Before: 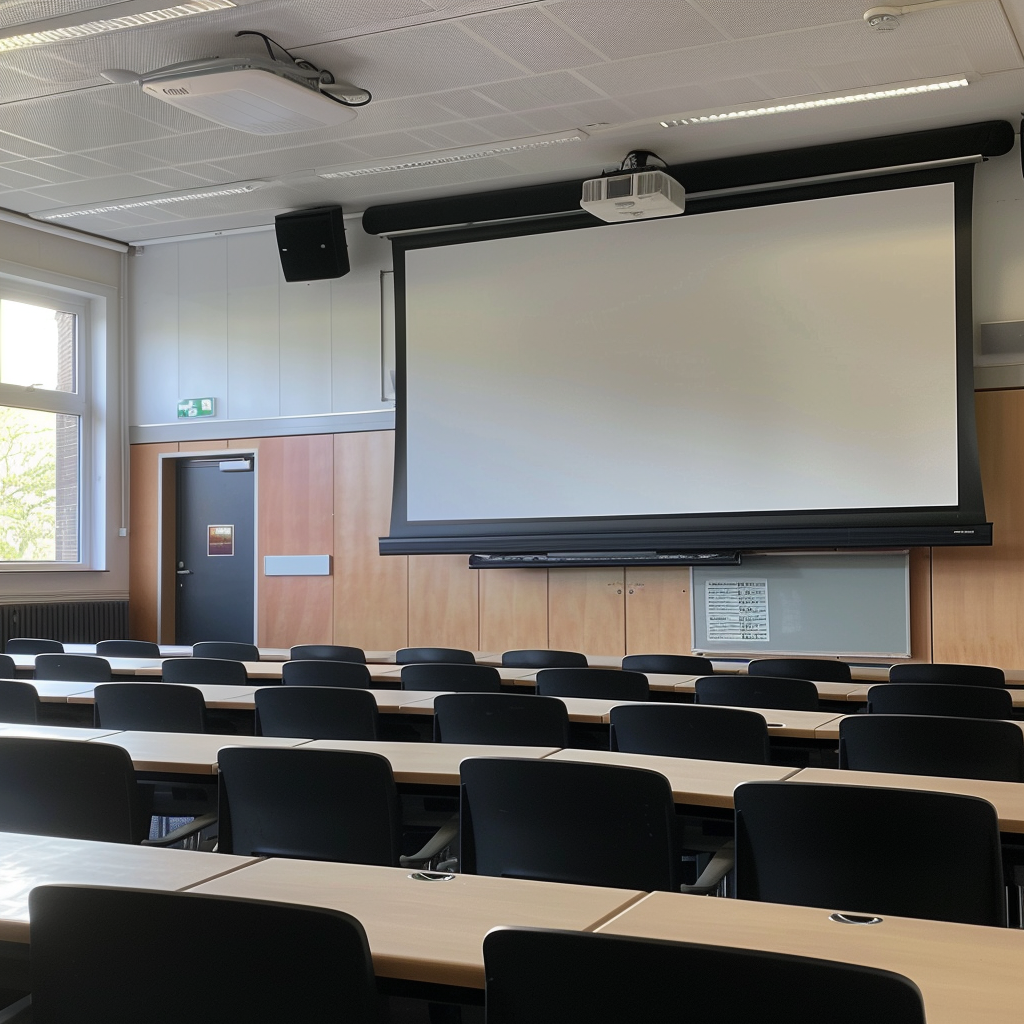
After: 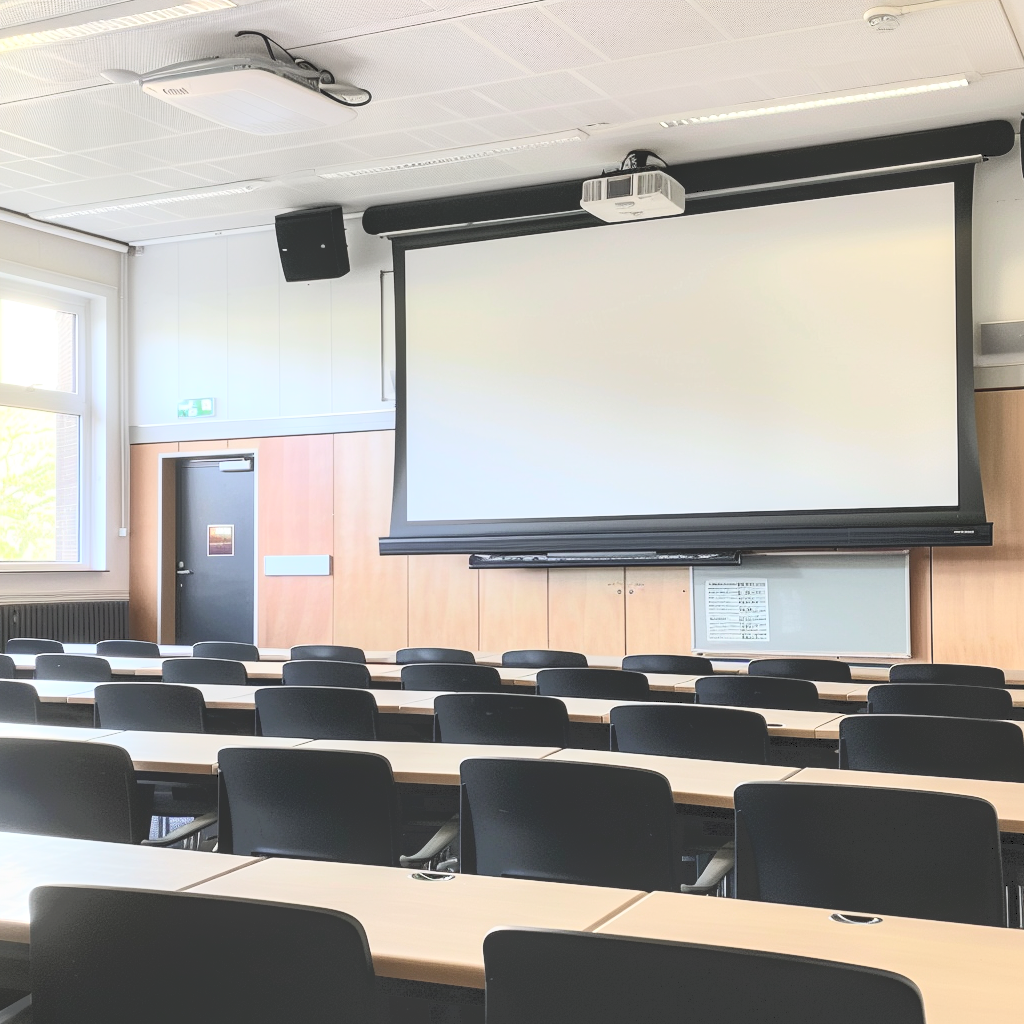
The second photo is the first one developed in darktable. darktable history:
contrast brightness saturation: contrast 0.391, brightness 0.515
local contrast: on, module defaults
tone curve: curves: ch0 [(0, 0) (0.003, 0.055) (0.011, 0.111) (0.025, 0.126) (0.044, 0.169) (0.069, 0.215) (0.1, 0.199) (0.136, 0.207) (0.177, 0.259) (0.224, 0.327) (0.277, 0.361) (0.335, 0.431) (0.399, 0.501) (0.468, 0.589) (0.543, 0.683) (0.623, 0.73) (0.709, 0.796) (0.801, 0.863) (0.898, 0.921) (1, 1)], color space Lab, independent channels, preserve colors none
